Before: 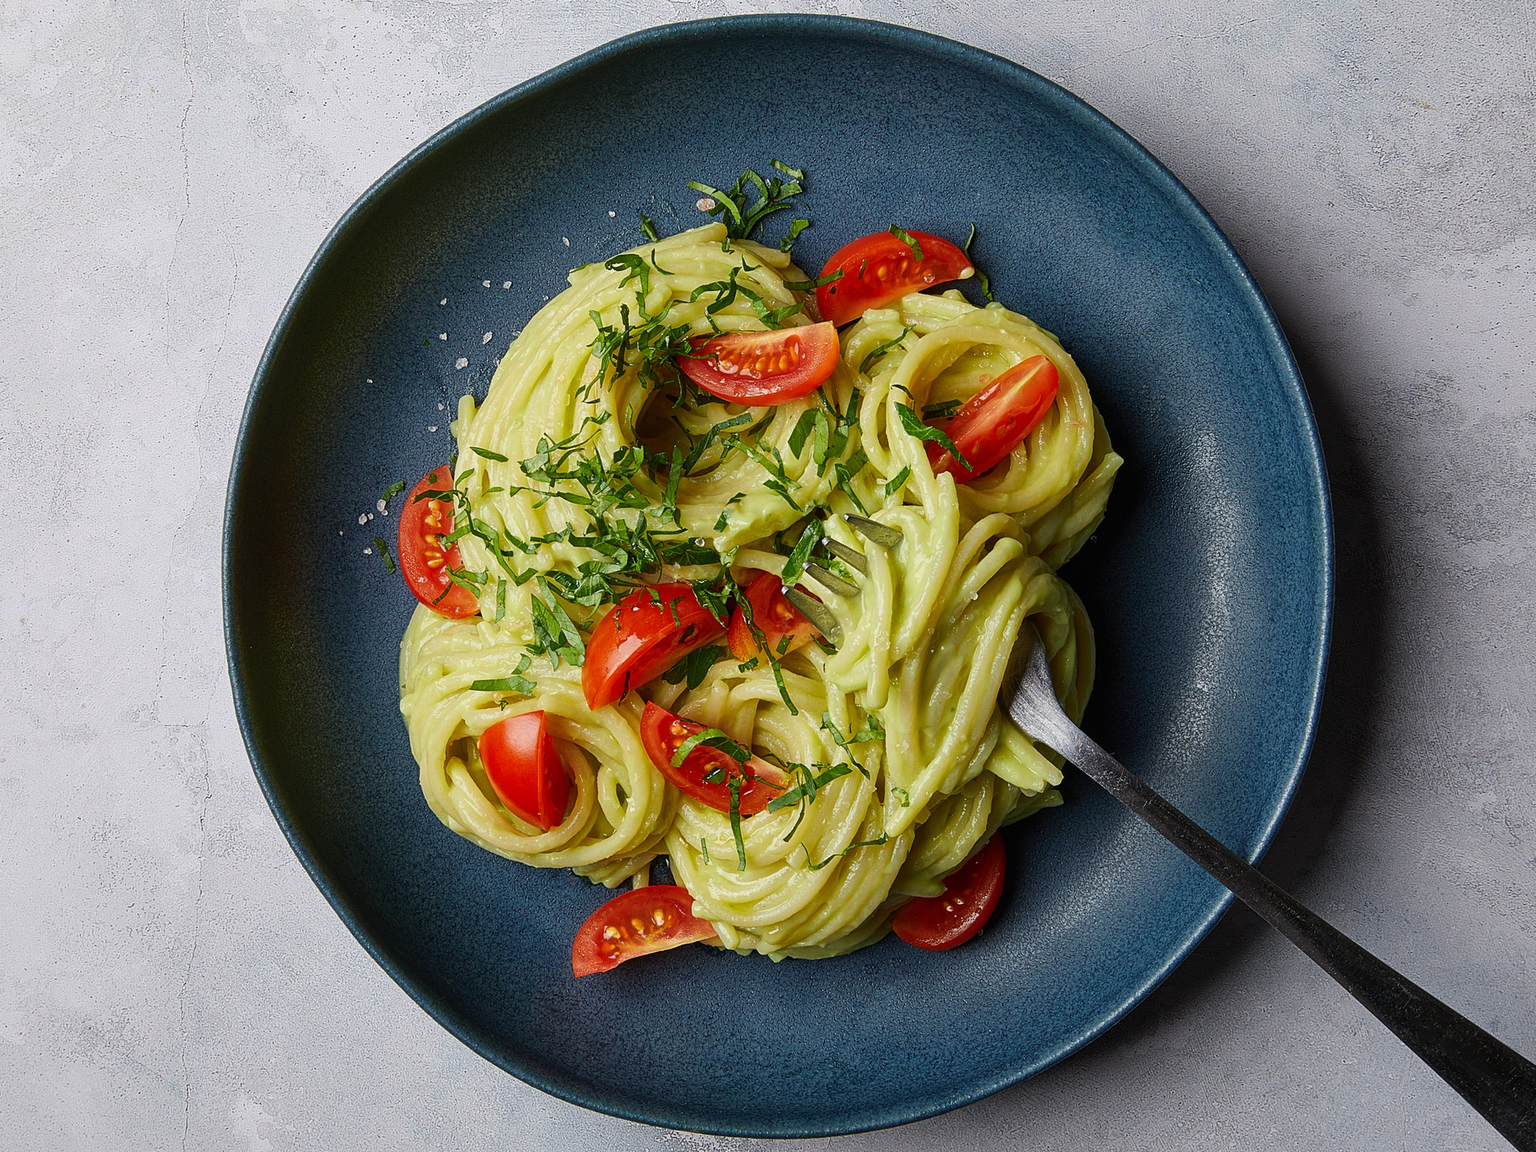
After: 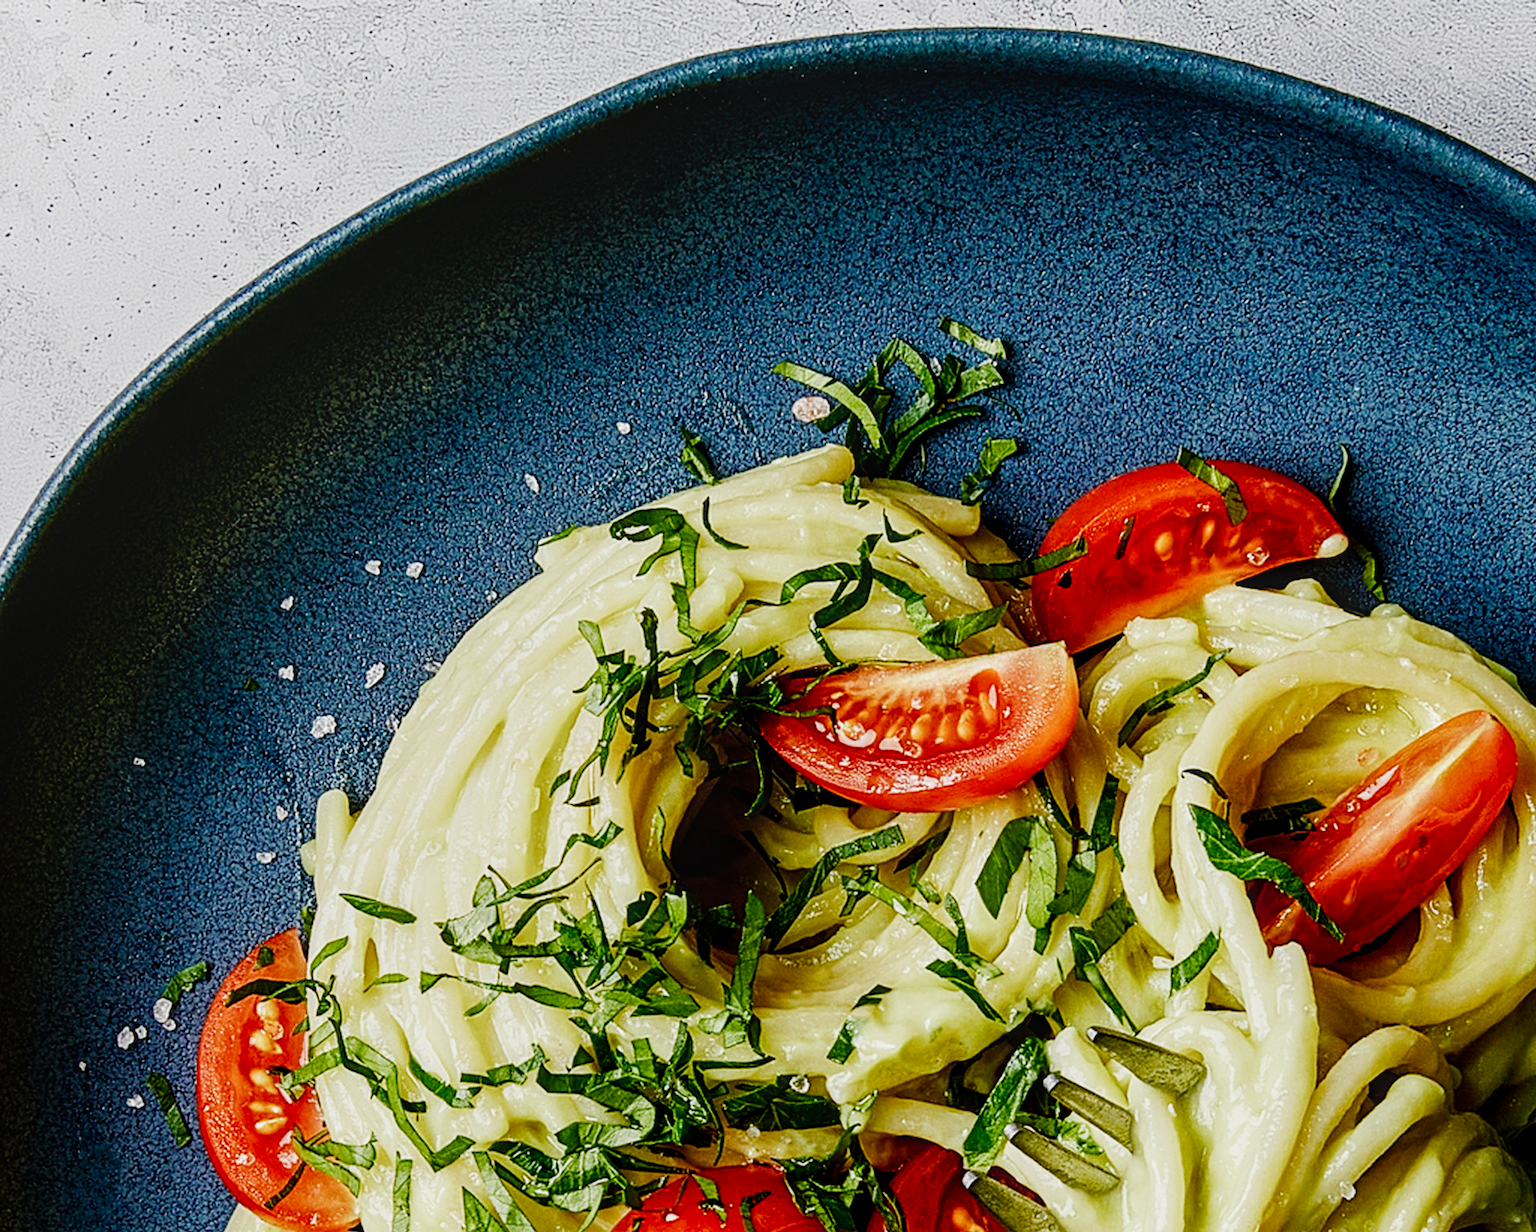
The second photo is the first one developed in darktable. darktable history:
exposure: black level correction 0.001, exposure 0.5 EV, compensate exposure bias true, compensate highlight preservation false
tone equalizer: -8 EV -0.417 EV, -7 EV -0.389 EV, -6 EV -0.333 EV, -5 EV -0.222 EV, -3 EV 0.222 EV, -2 EV 0.333 EV, -1 EV 0.389 EV, +0 EV 0.417 EV, edges refinement/feathering 500, mask exposure compensation -1.57 EV, preserve details no
crop: left 19.556%, right 30.401%, bottom 46.458%
filmic rgb: middle gray luminance 29%, black relative exposure -10.3 EV, white relative exposure 5.5 EV, threshold 6 EV, target black luminance 0%, hardness 3.95, latitude 2.04%, contrast 1.132, highlights saturation mix 5%, shadows ↔ highlights balance 15.11%, preserve chrominance no, color science v3 (2019), use custom middle-gray values true, iterations of high-quality reconstruction 0, enable highlight reconstruction true
color balance rgb: perceptual saturation grading › global saturation 25%, perceptual saturation grading › highlights -50%, perceptual saturation grading › shadows 30%, perceptual brilliance grading › global brilliance 12%, global vibrance 20%
local contrast: on, module defaults
